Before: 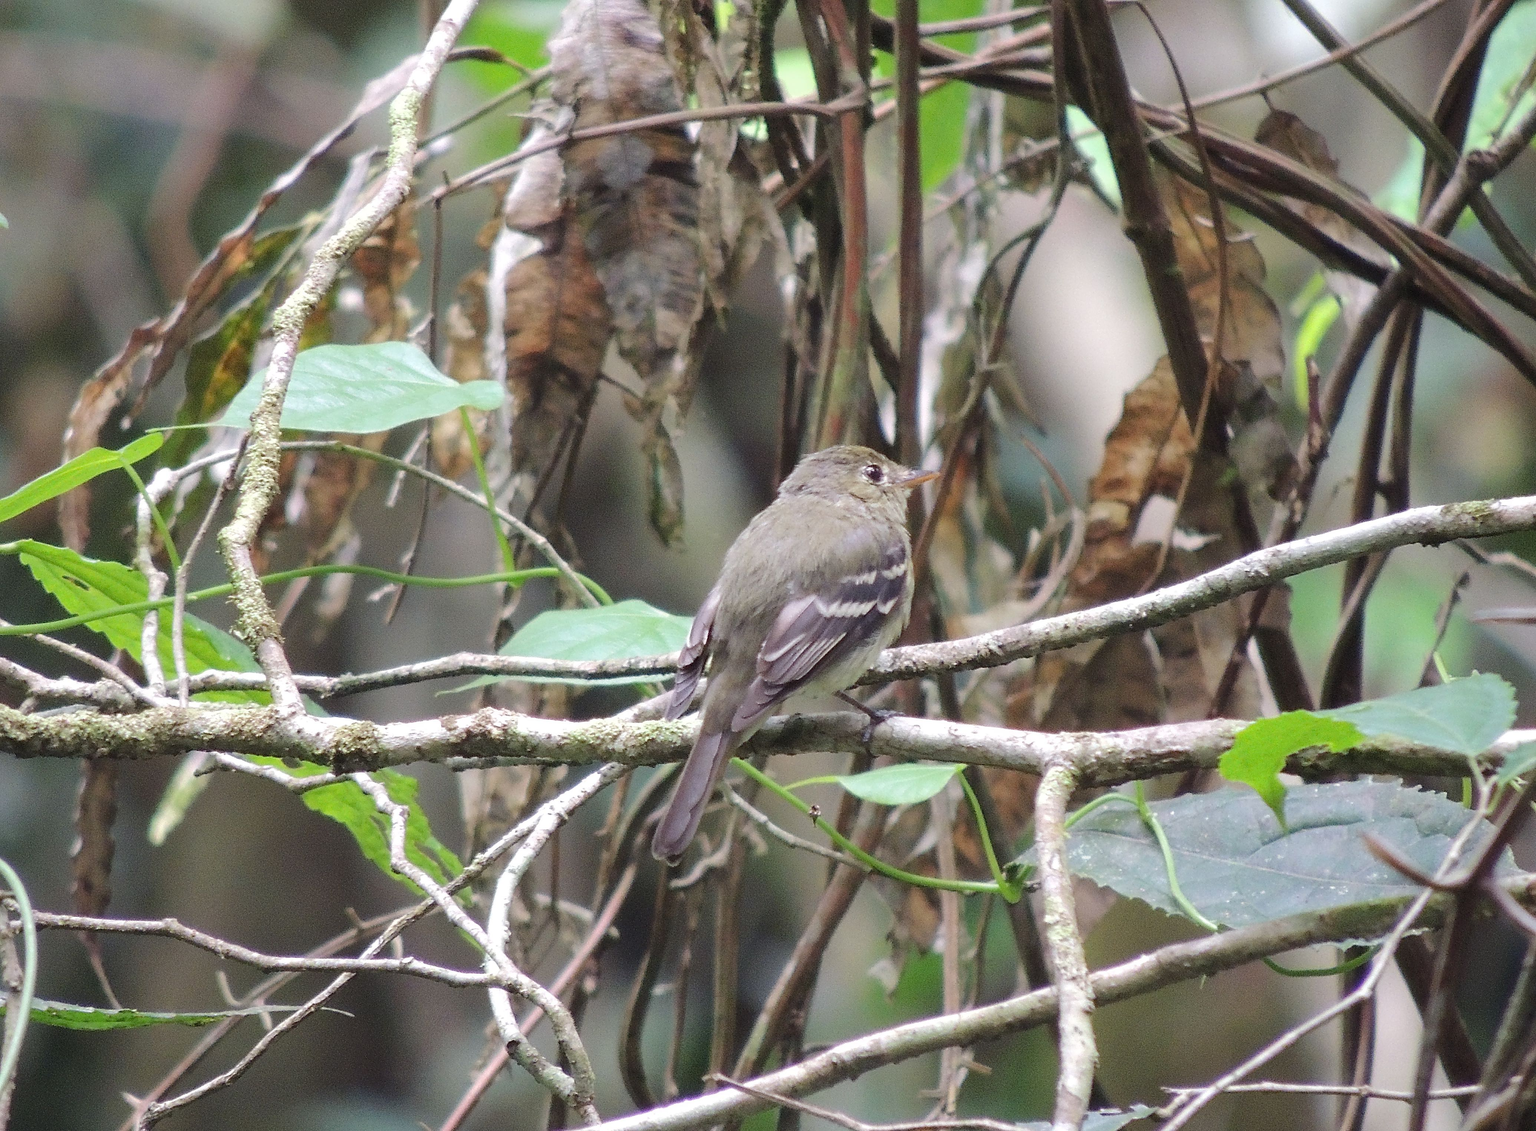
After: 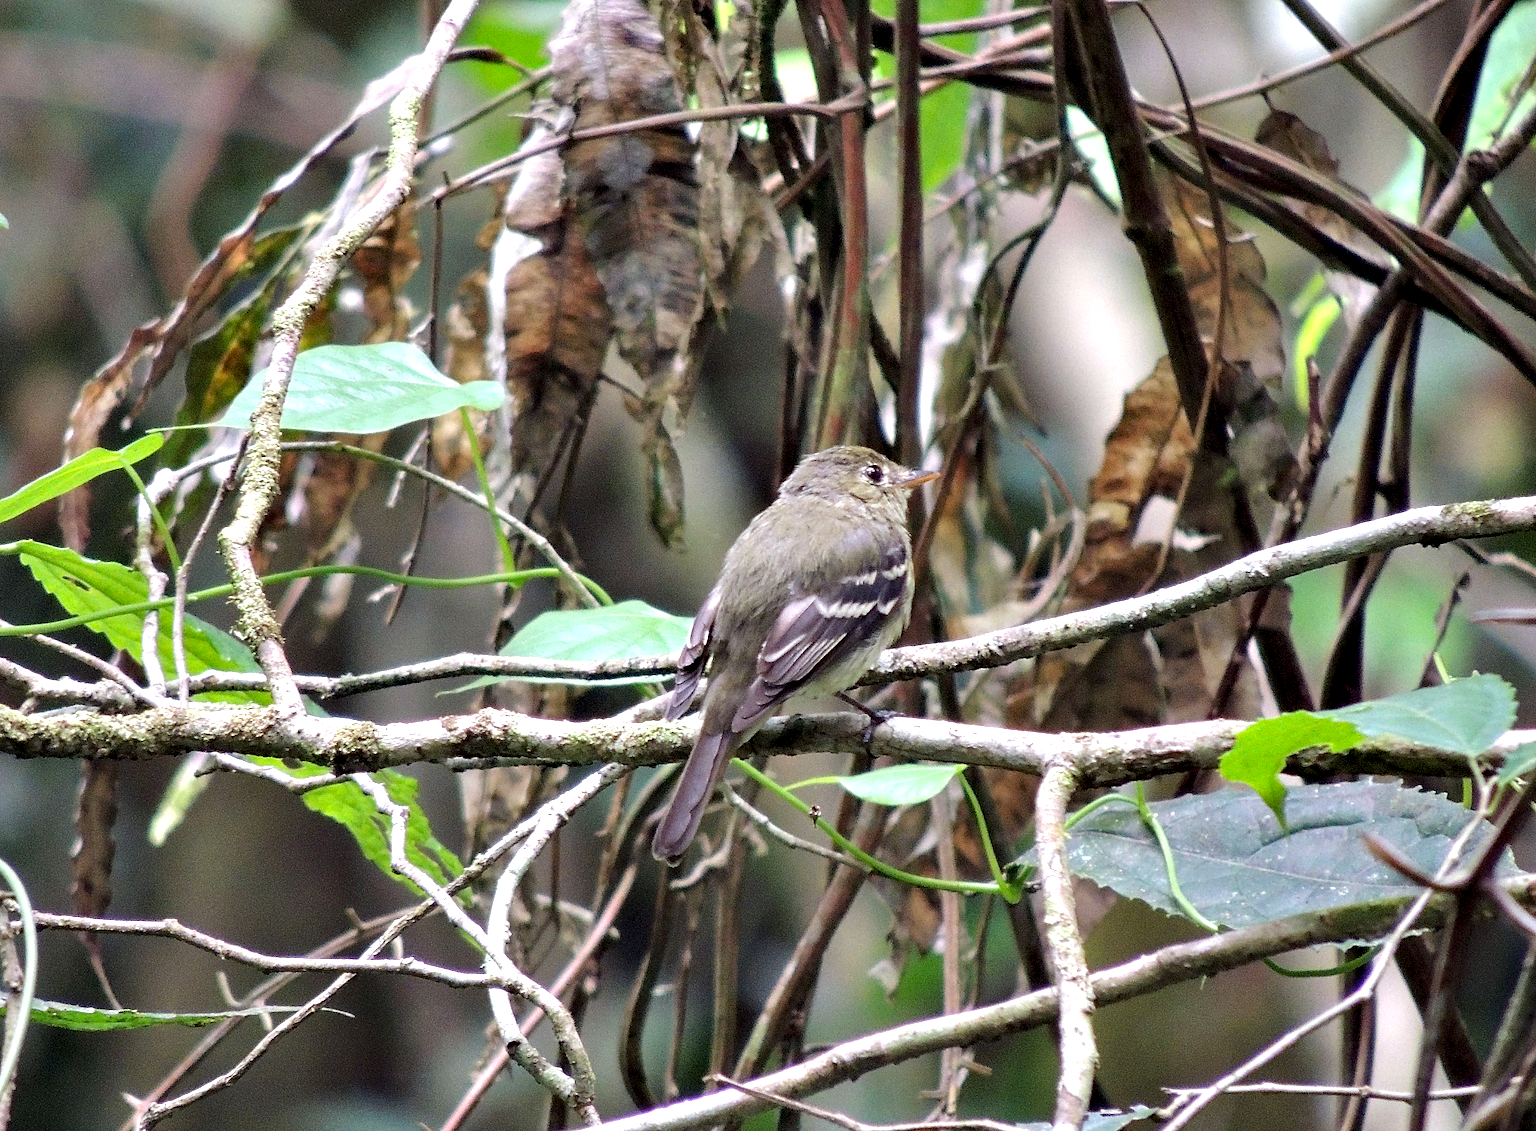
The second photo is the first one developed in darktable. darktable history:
contrast equalizer: octaves 7, y [[0.6 ×6], [0.55 ×6], [0 ×6], [0 ×6], [0 ×6]]
haze removal: compatibility mode true, adaptive false
